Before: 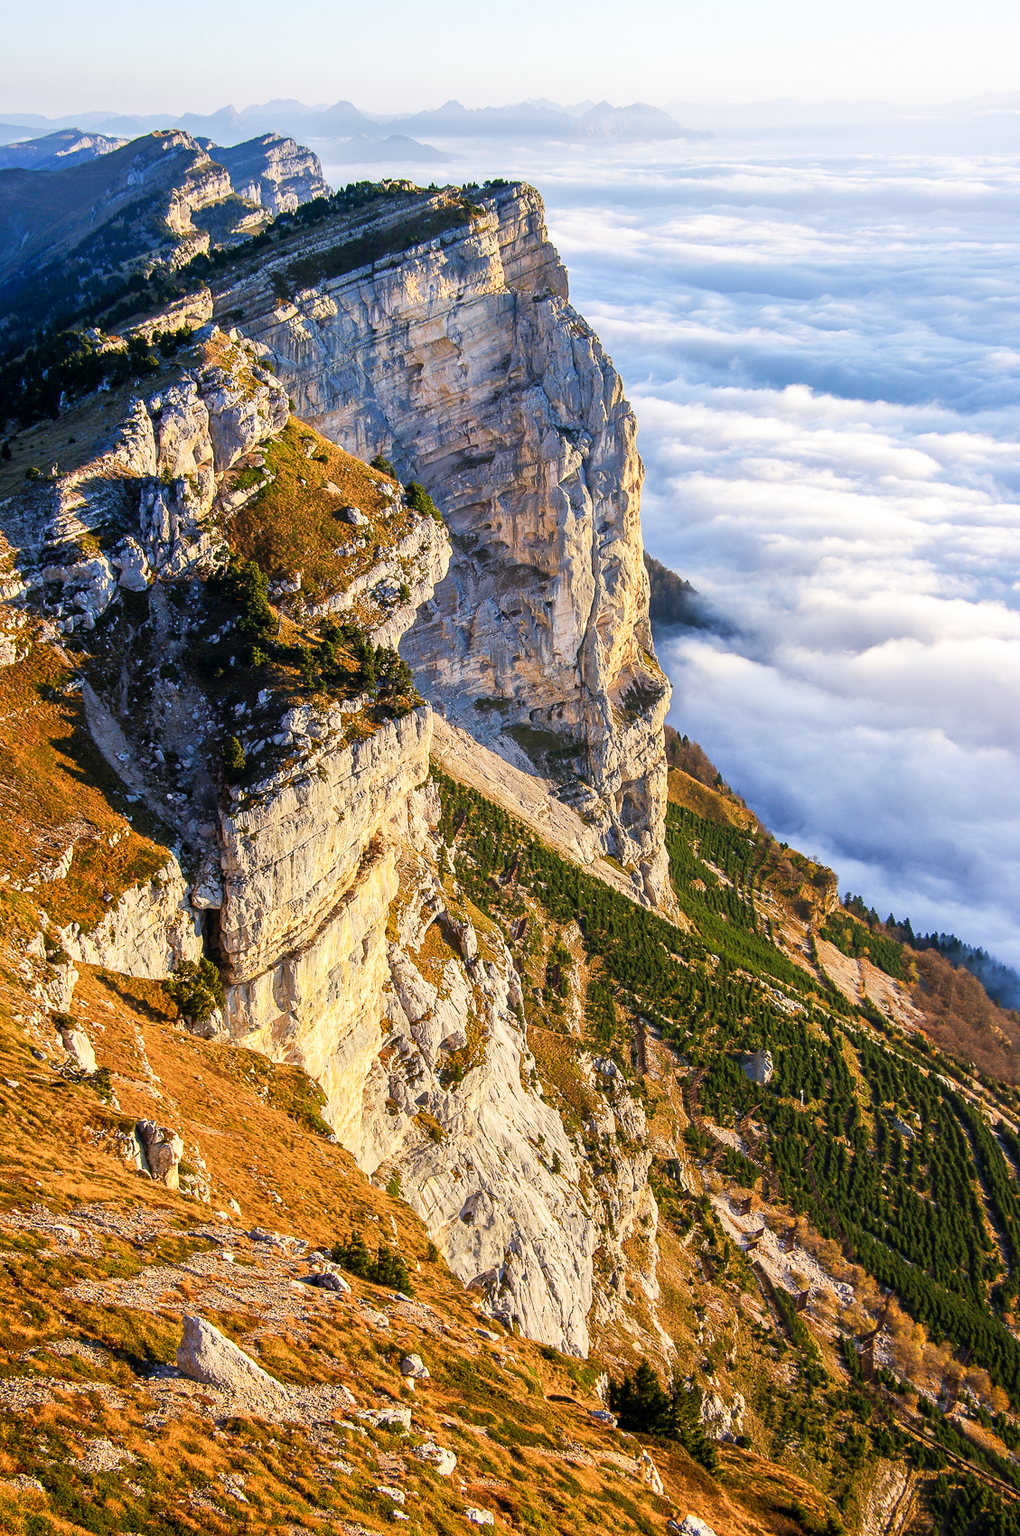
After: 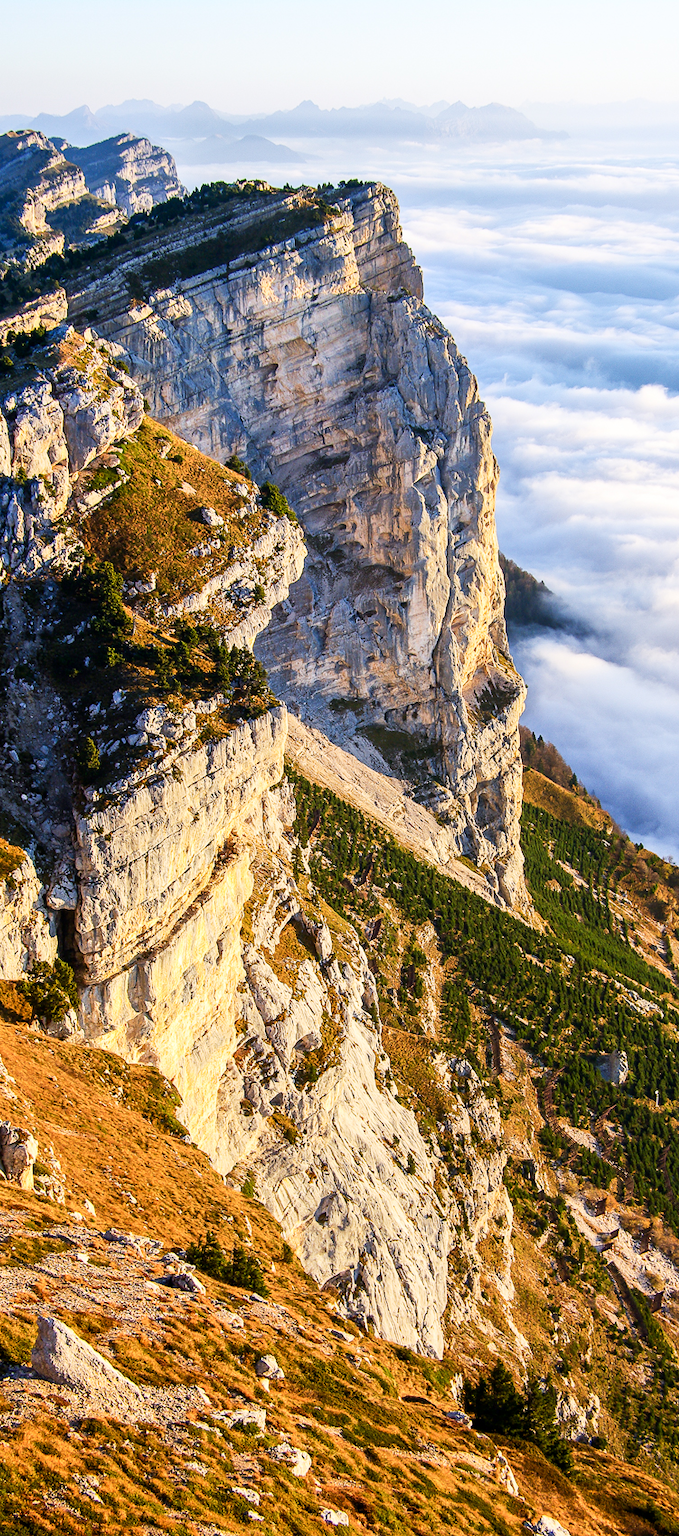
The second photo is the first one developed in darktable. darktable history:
contrast brightness saturation: contrast 0.14
white balance: red 1, blue 1
crop and rotate: left 14.292%, right 19.041%
